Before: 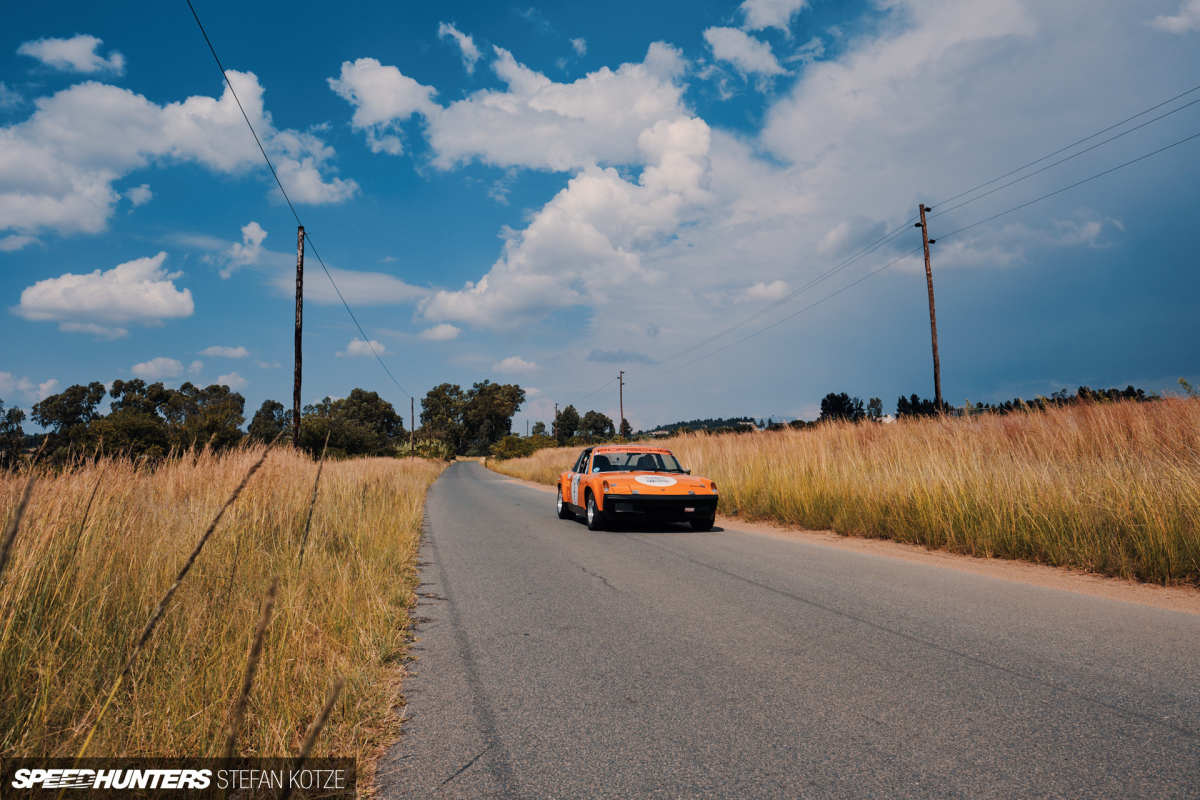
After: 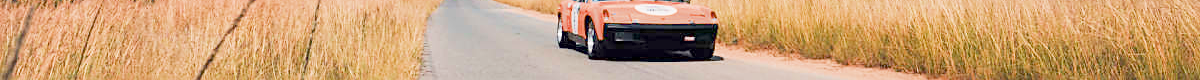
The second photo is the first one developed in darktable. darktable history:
filmic rgb: middle gray luminance 4.29%, black relative exposure -13 EV, white relative exposure 5 EV, threshold 6 EV, target black luminance 0%, hardness 5.19, latitude 59.69%, contrast 0.767, highlights saturation mix 5%, shadows ↔ highlights balance 25.95%, add noise in highlights 0, color science v3 (2019), use custom middle-gray values true, iterations of high-quality reconstruction 0, contrast in highlights soft, enable highlight reconstruction true
sharpen: on, module defaults
crop and rotate: top 59.084%, bottom 30.916%
